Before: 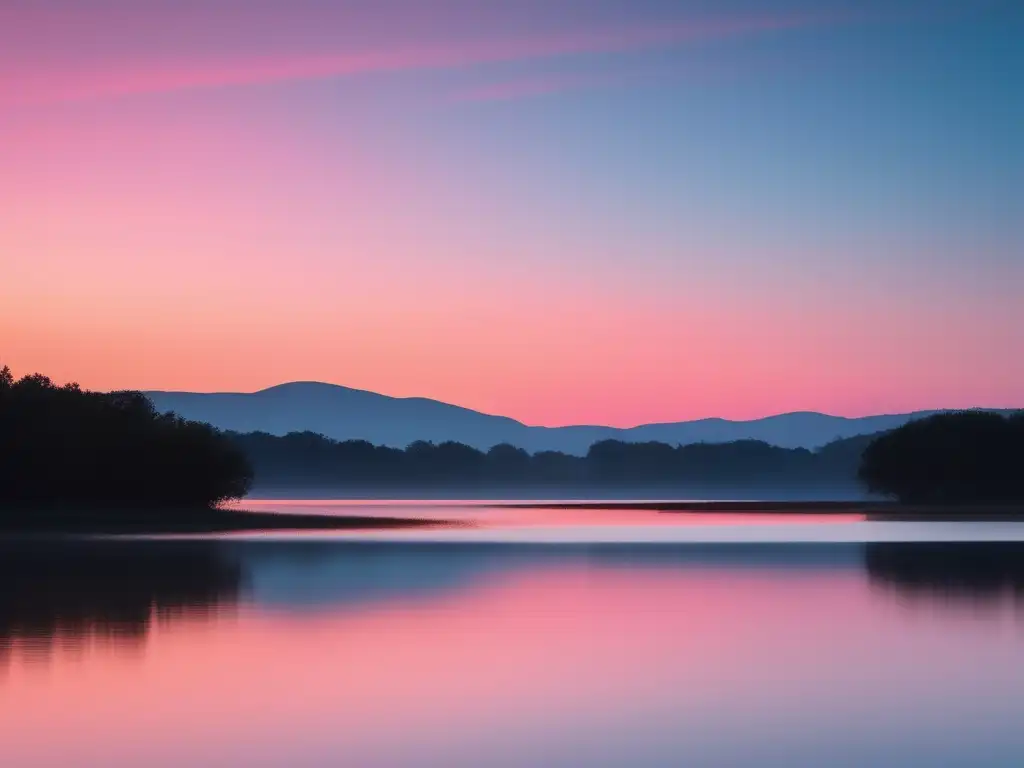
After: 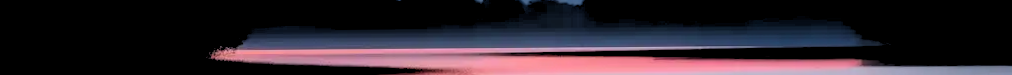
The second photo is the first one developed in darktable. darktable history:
rotate and perspective: rotation -0.45°, automatic cropping original format, crop left 0.008, crop right 0.992, crop top 0.012, crop bottom 0.988
crop and rotate: top 59.084%, bottom 30.916%
rgb levels: levels [[0.029, 0.461, 0.922], [0, 0.5, 1], [0, 0.5, 1]]
